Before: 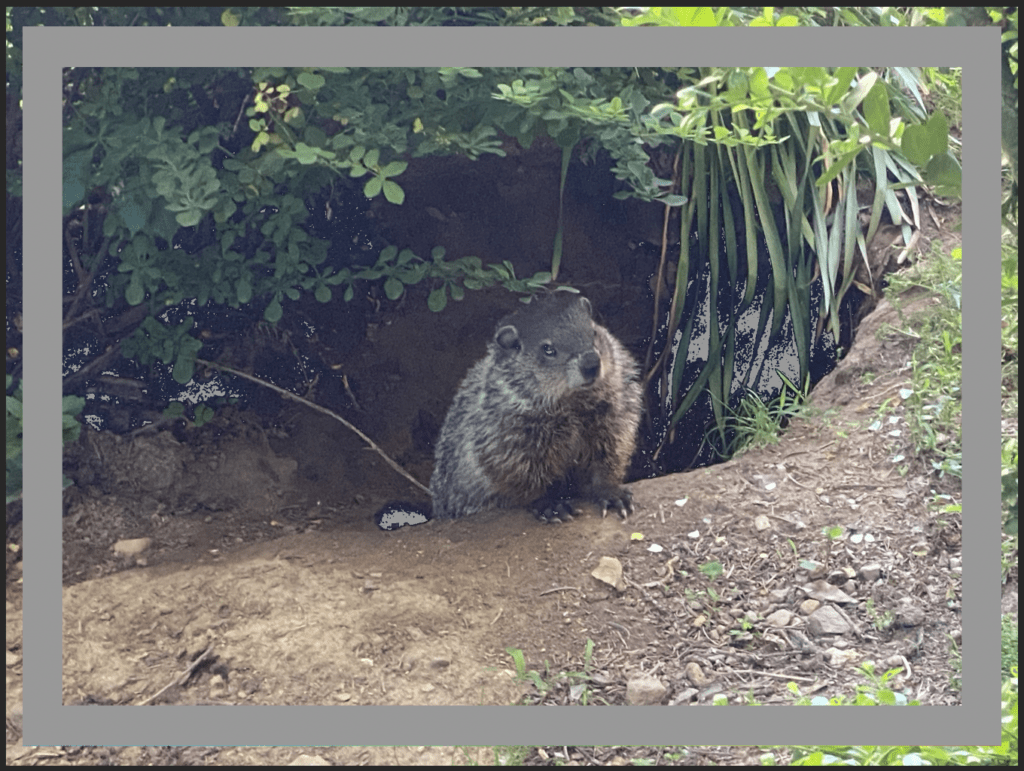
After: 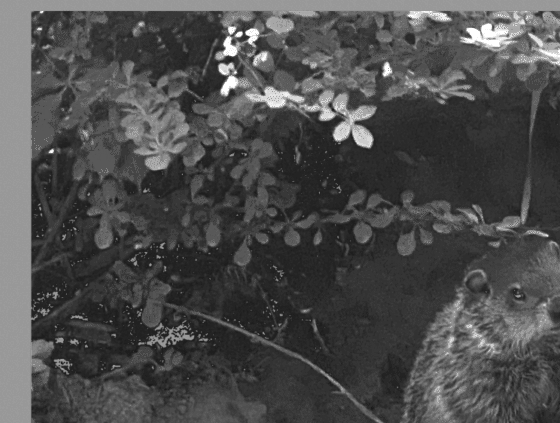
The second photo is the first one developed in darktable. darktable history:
color zones: curves: ch0 [(0, 0.554) (0.146, 0.662) (0.293, 0.86) (0.503, 0.774) (0.637, 0.106) (0.74, 0.072) (0.866, 0.488) (0.998, 0.569)]; ch1 [(0, 0) (0.143, 0) (0.286, 0) (0.429, 0) (0.571, 0) (0.714, 0) (0.857, 0)]
crop and rotate: left 3.047%, top 7.509%, right 42.236%, bottom 37.598%
